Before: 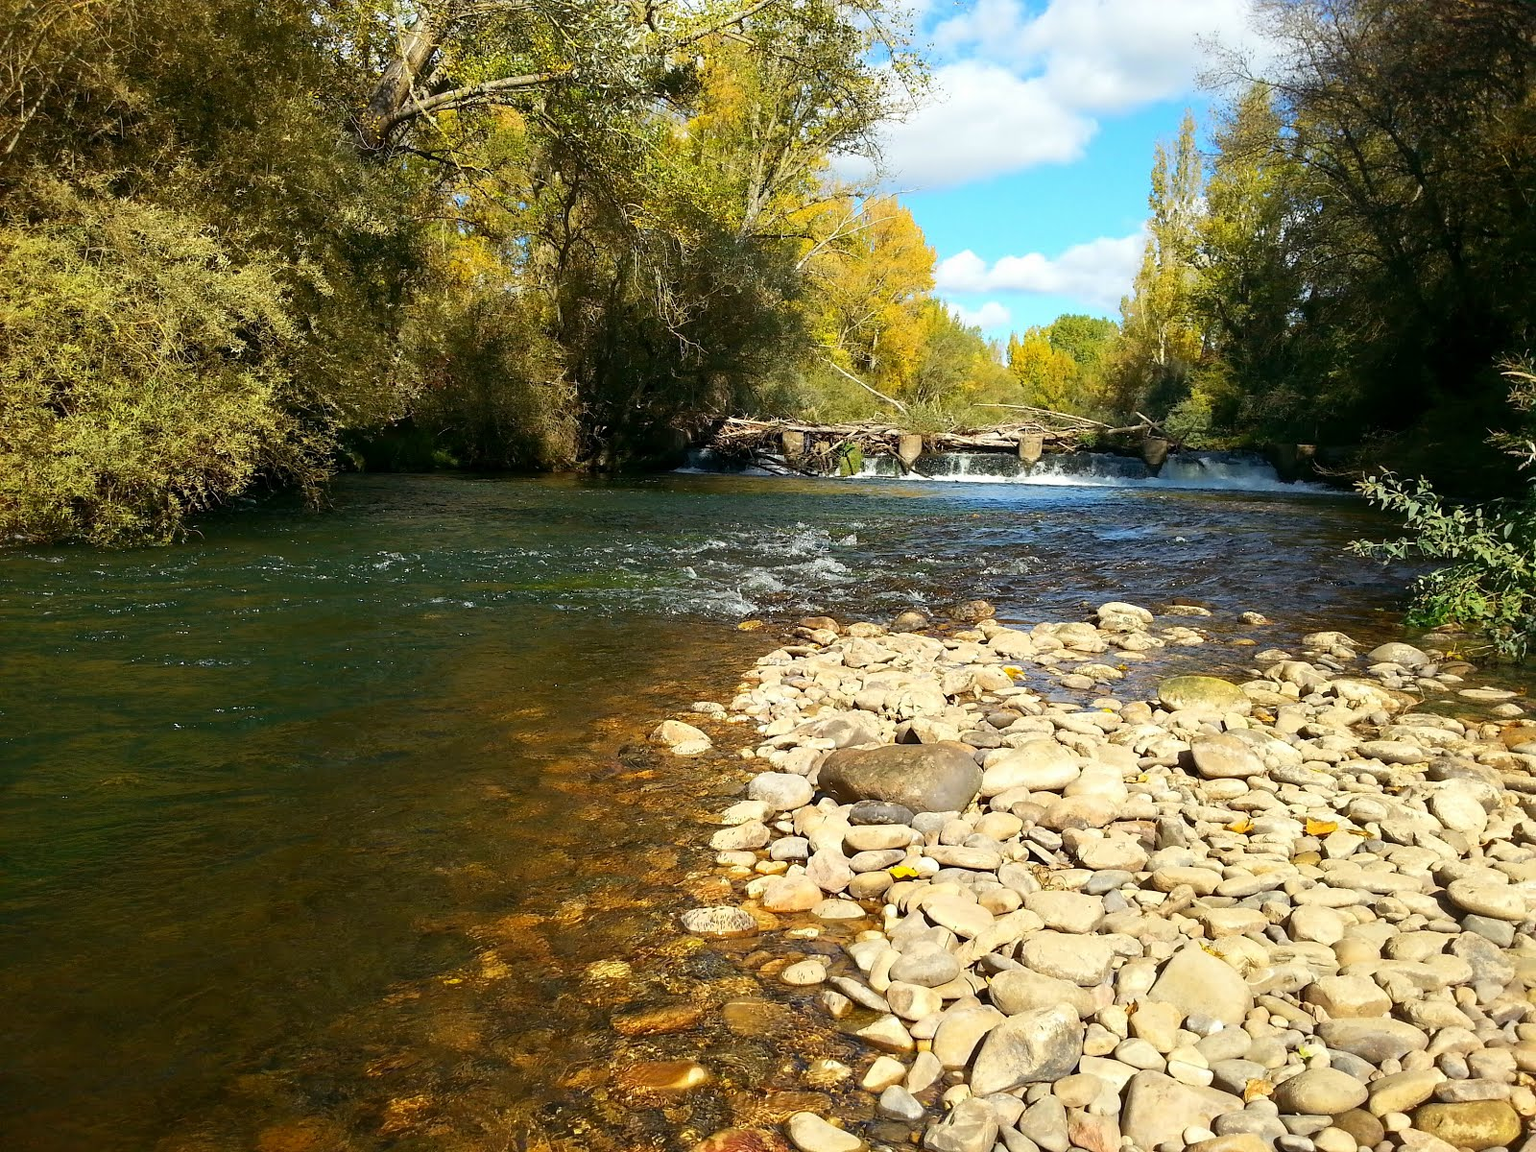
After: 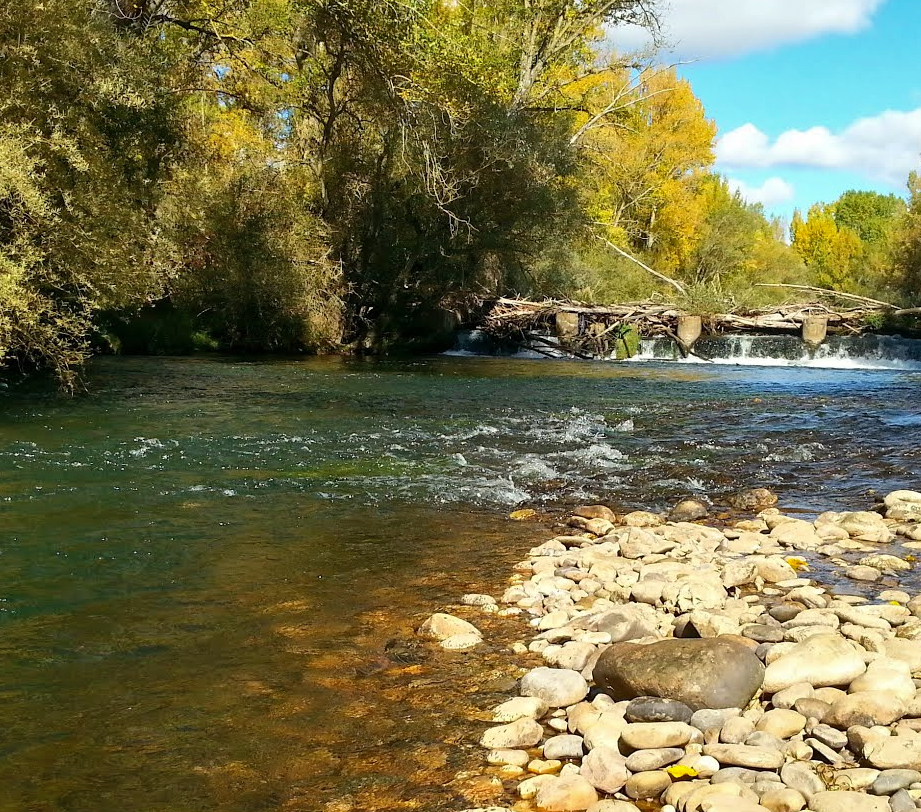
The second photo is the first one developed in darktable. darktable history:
shadows and highlights: shadows 48.64, highlights -41.4, soften with gaussian
crop: left 16.195%, top 11.459%, right 26.186%, bottom 20.82%
